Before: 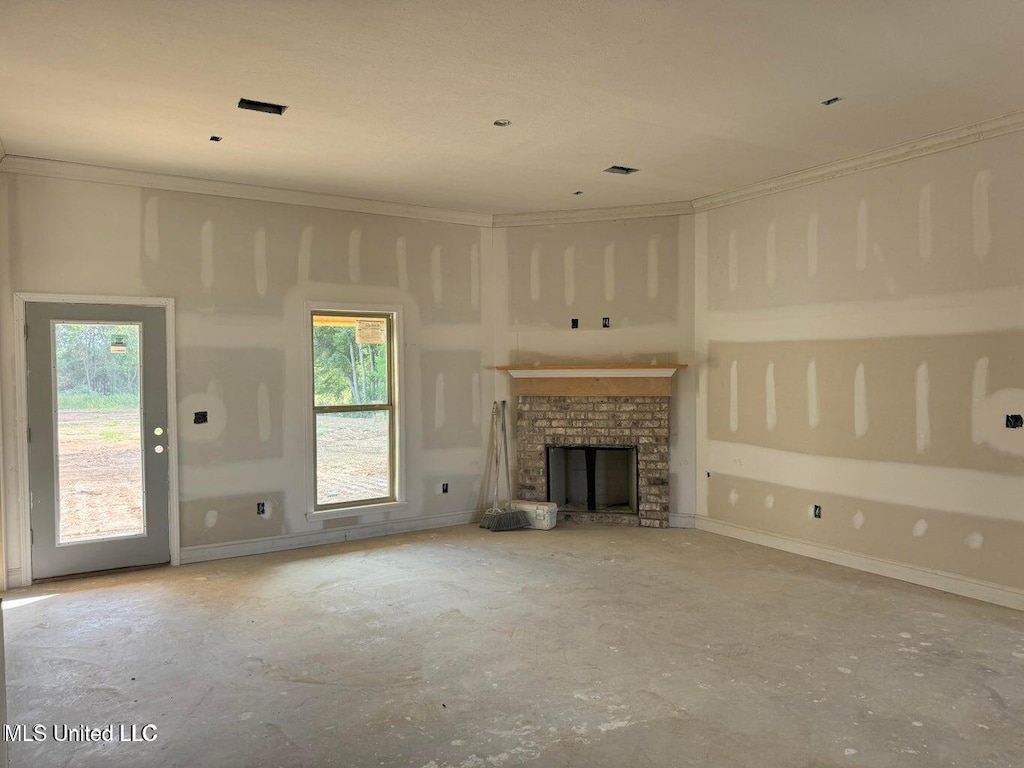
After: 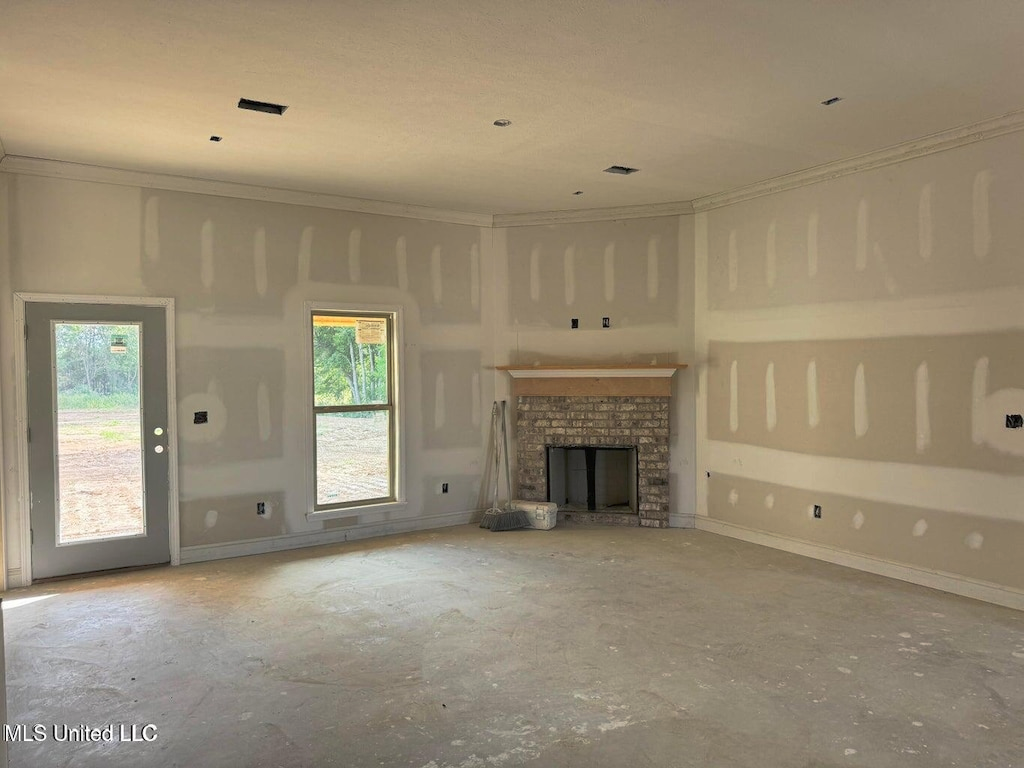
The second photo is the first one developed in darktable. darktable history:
tone curve: curves: ch0 [(0, 0) (0.003, 0.013) (0.011, 0.02) (0.025, 0.037) (0.044, 0.068) (0.069, 0.108) (0.1, 0.138) (0.136, 0.168) (0.177, 0.203) (0.224, 0.241) (0.277, 0.281) (0.335, 0.328) (0.399, 0.382) (0.468, 0.448) (0.543, 0.519) (0.623, 0.603) (0.709, 0.705) (0.801, 0.808) (0.898, 0.903) (1, 1)], preserve colors none
